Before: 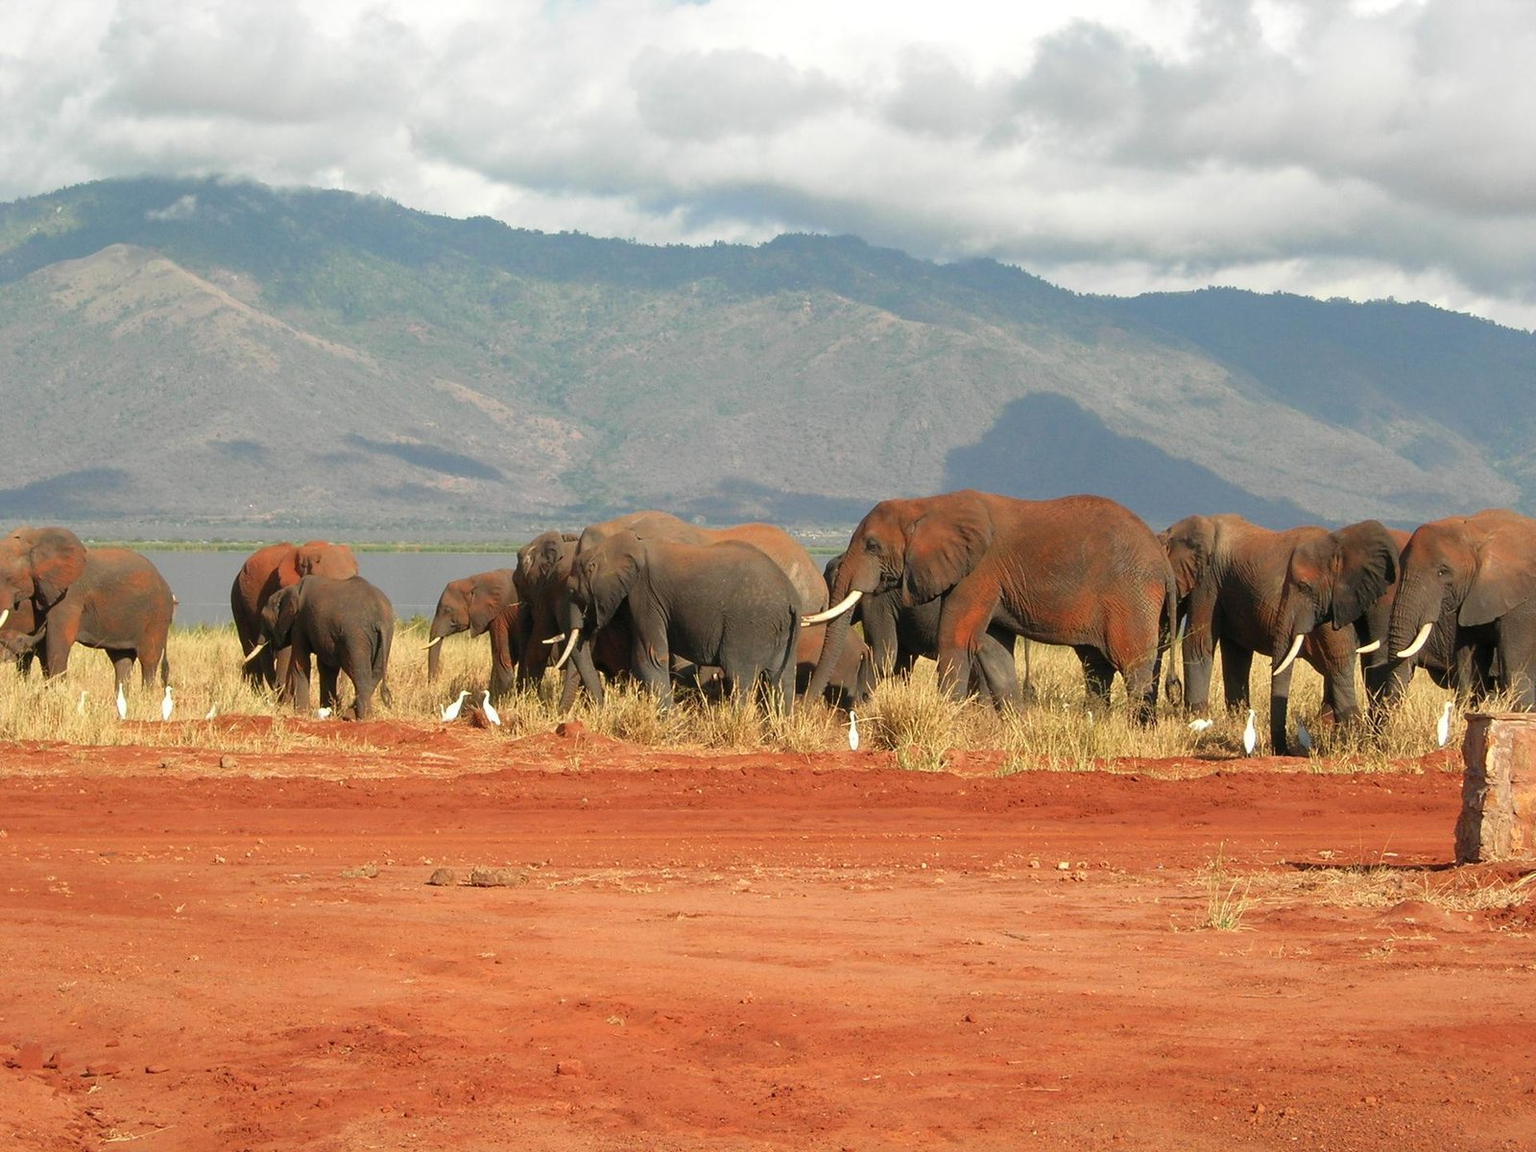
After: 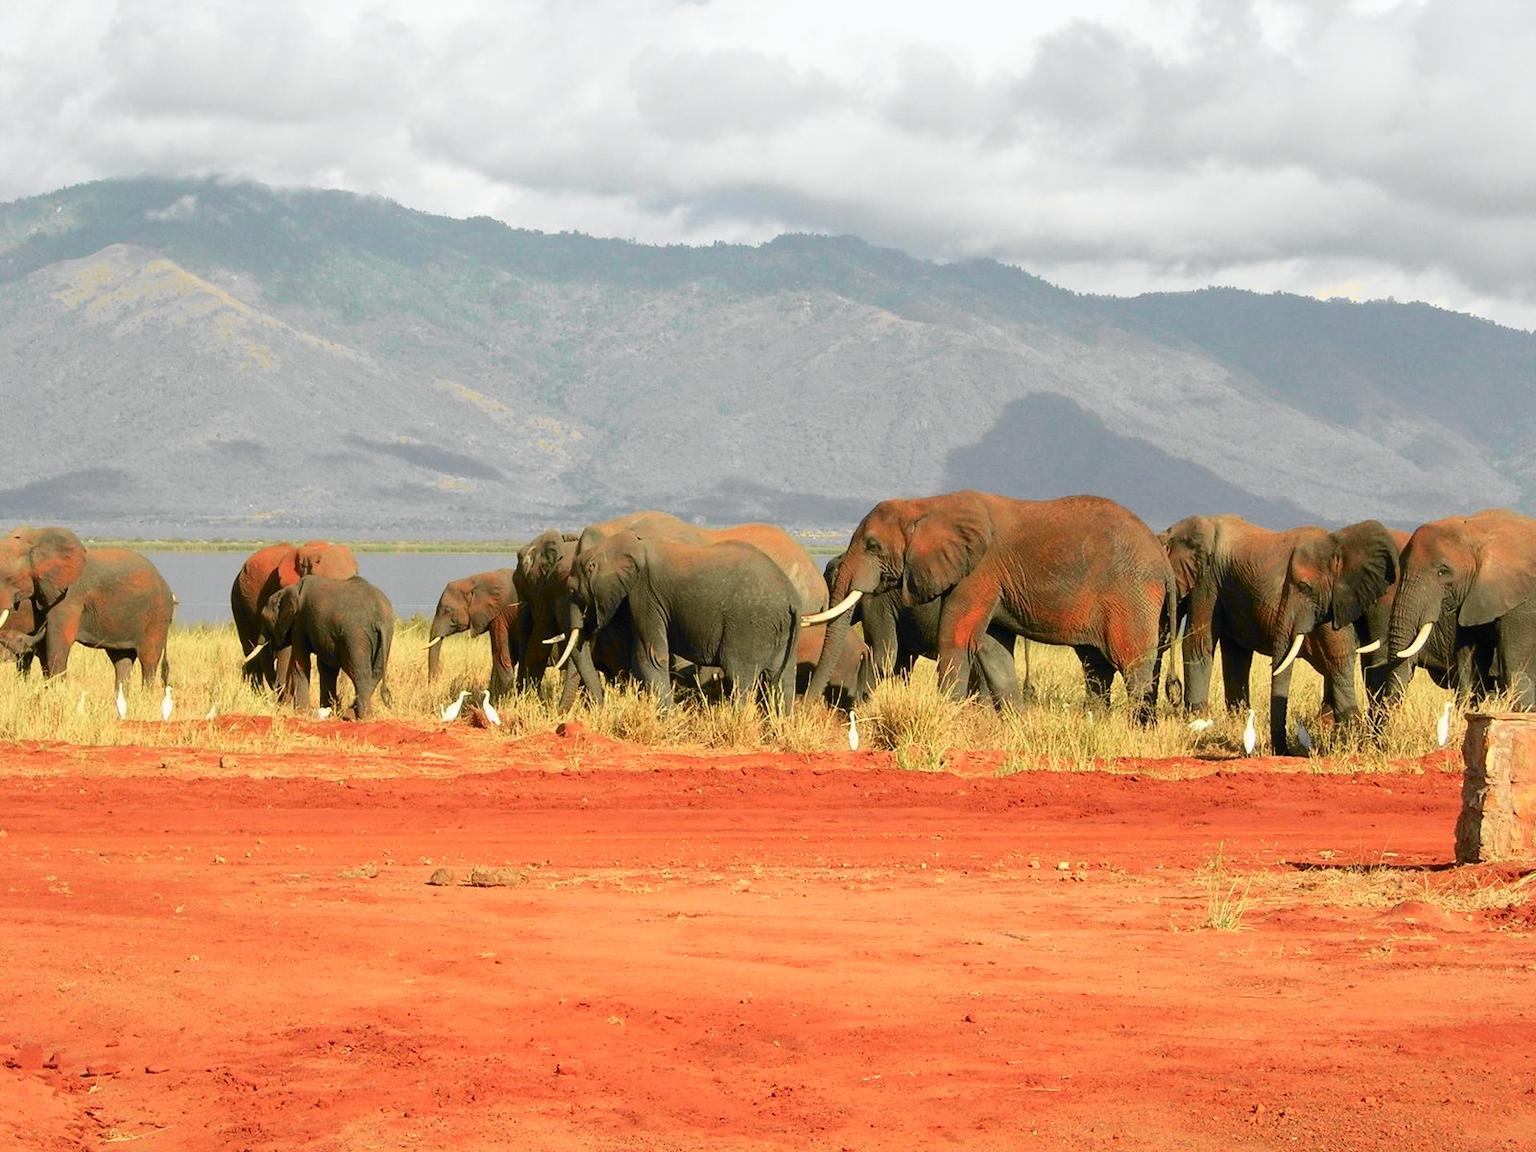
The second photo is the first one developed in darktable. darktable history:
tone curve: curves: ch0 [(0, 0) (0.071, 0.047) (0.266, 0.26) (0.483, 0.554) (0.753, 0.811) (1, 0.983)]; ch1 [(0, 0) (0.346, 0.307) (0.408, 0.387) (0.463, 0.465) (0.482, 0.493) (0.502, 0.499) (0.517, 0.502) (0.55, 0.548) (0.597, 0.61) (0.651, 0.698) (1, 1)]; ch2 [(0, 0) (0.346, 0.34) (0.434, 0.46) (0.485, 0.494) (0.5, 0.498) (0.517, 0.506) (0.526, 0.545) (0.583, 0.61) (0.625, 0.659) (1, 1)], color space Lab, independent channels, preserve colors none
